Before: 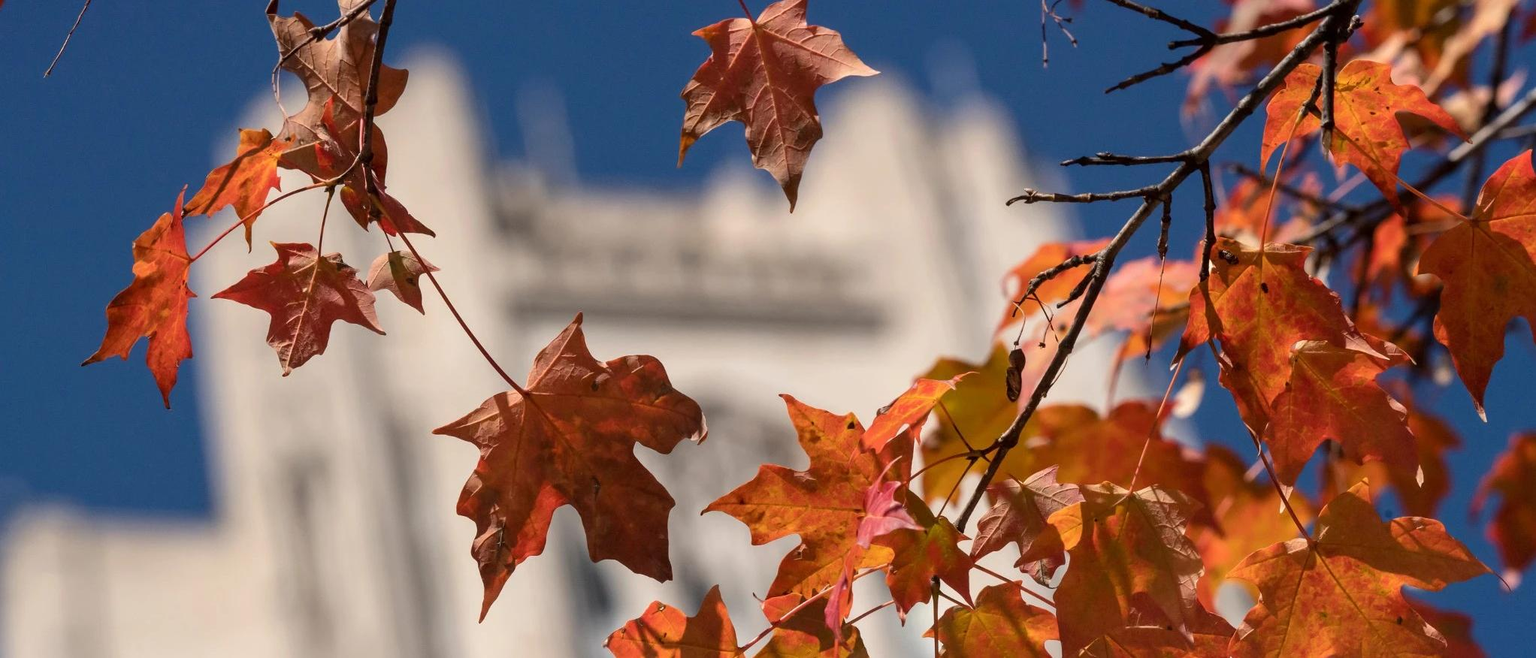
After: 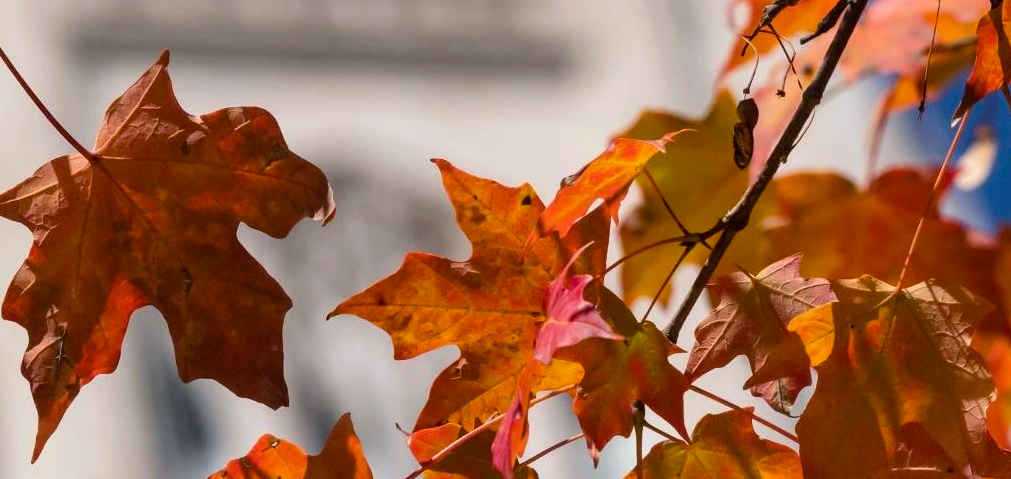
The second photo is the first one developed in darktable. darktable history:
white balance: red 0.967, blue 1.049
crop: left 29.672%, top 41.786%, right 20.851%, bottom 3.487%
color balance rgb: perceptual saturation grading › global saturation 20%, global vibrance 20%
